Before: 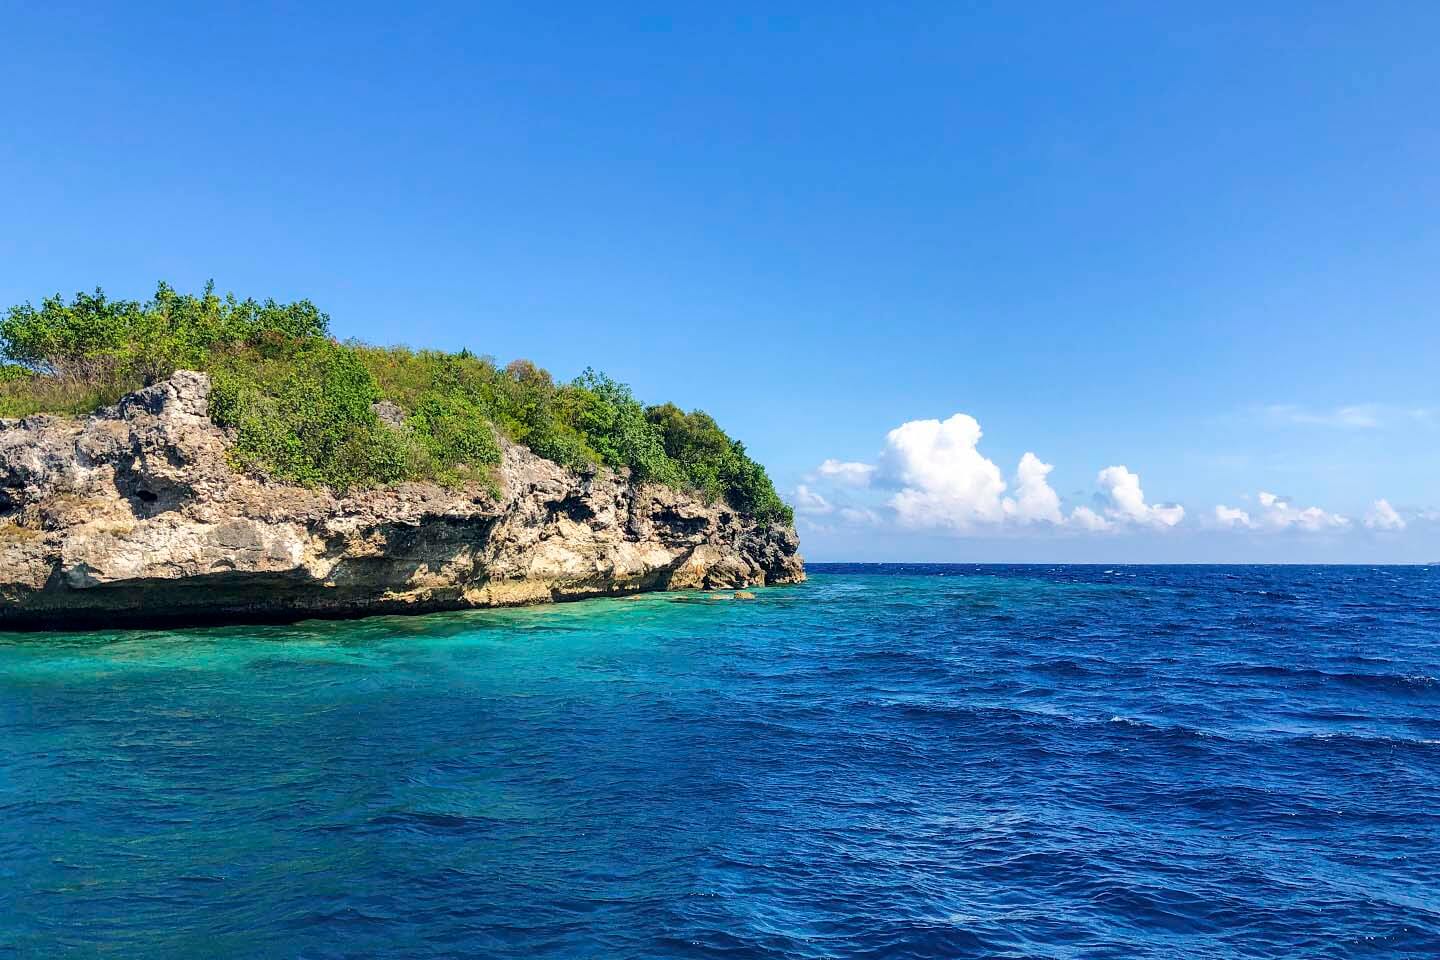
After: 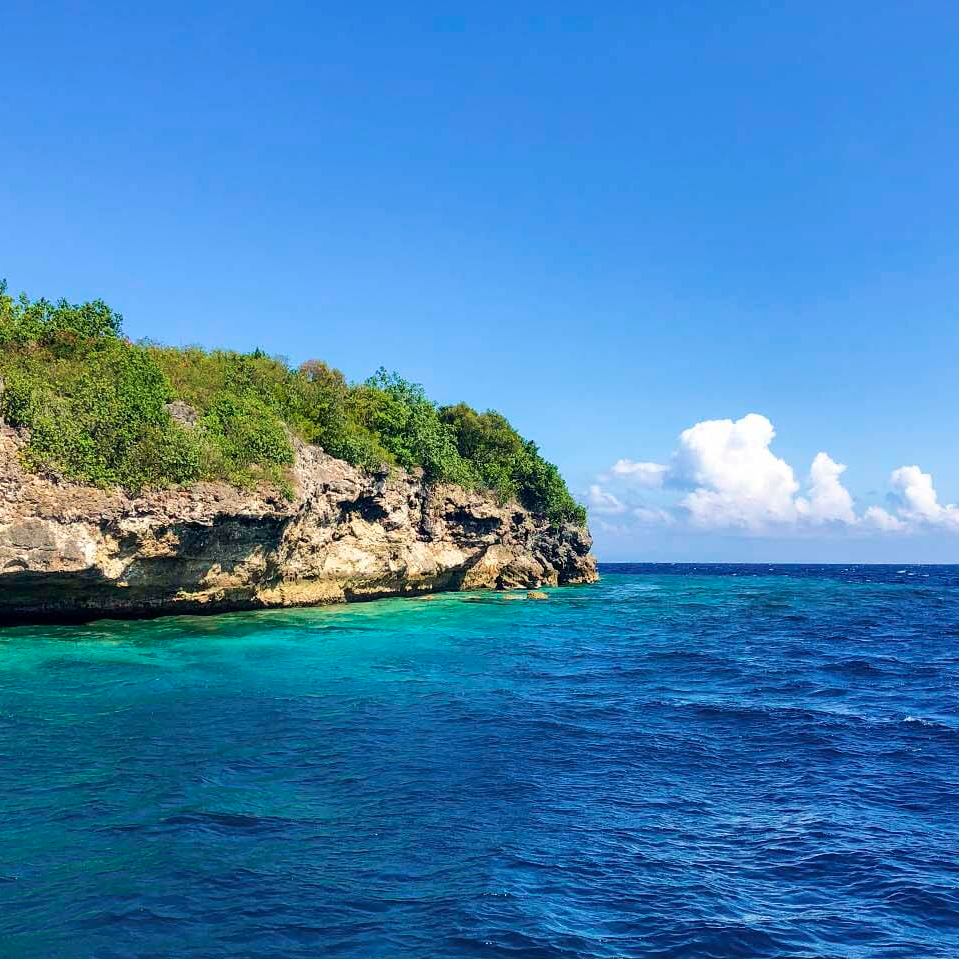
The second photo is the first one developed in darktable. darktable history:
crop and rotate: left 14.385%, right 18.948%
velvia: on, module defaults
